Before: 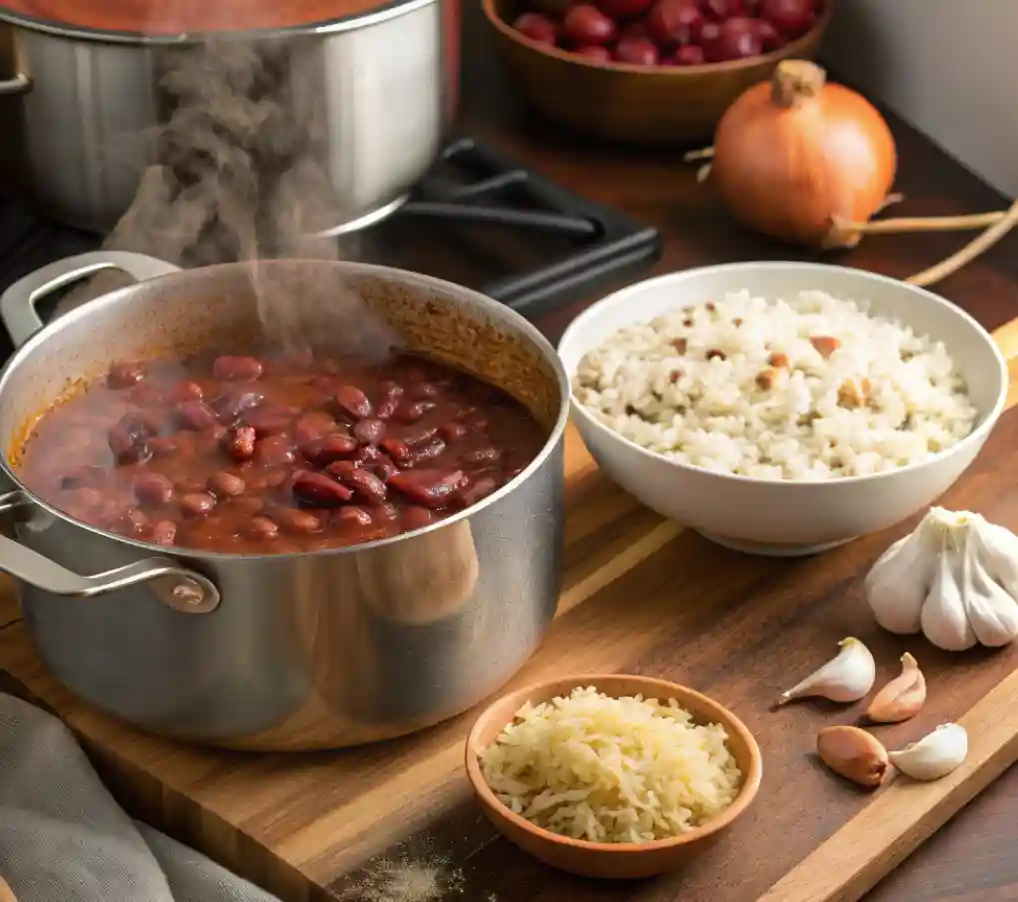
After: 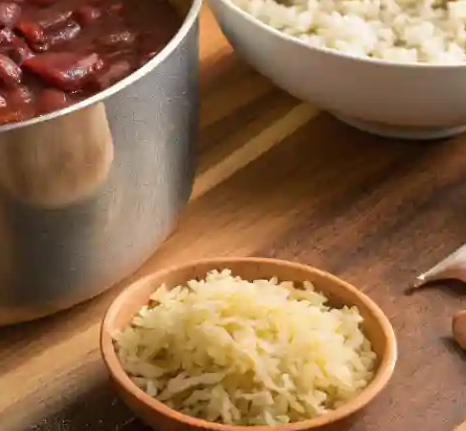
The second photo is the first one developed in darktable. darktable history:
crop: left 35.93%, top 46.286%, right 18.207%, bottom 5.855%
